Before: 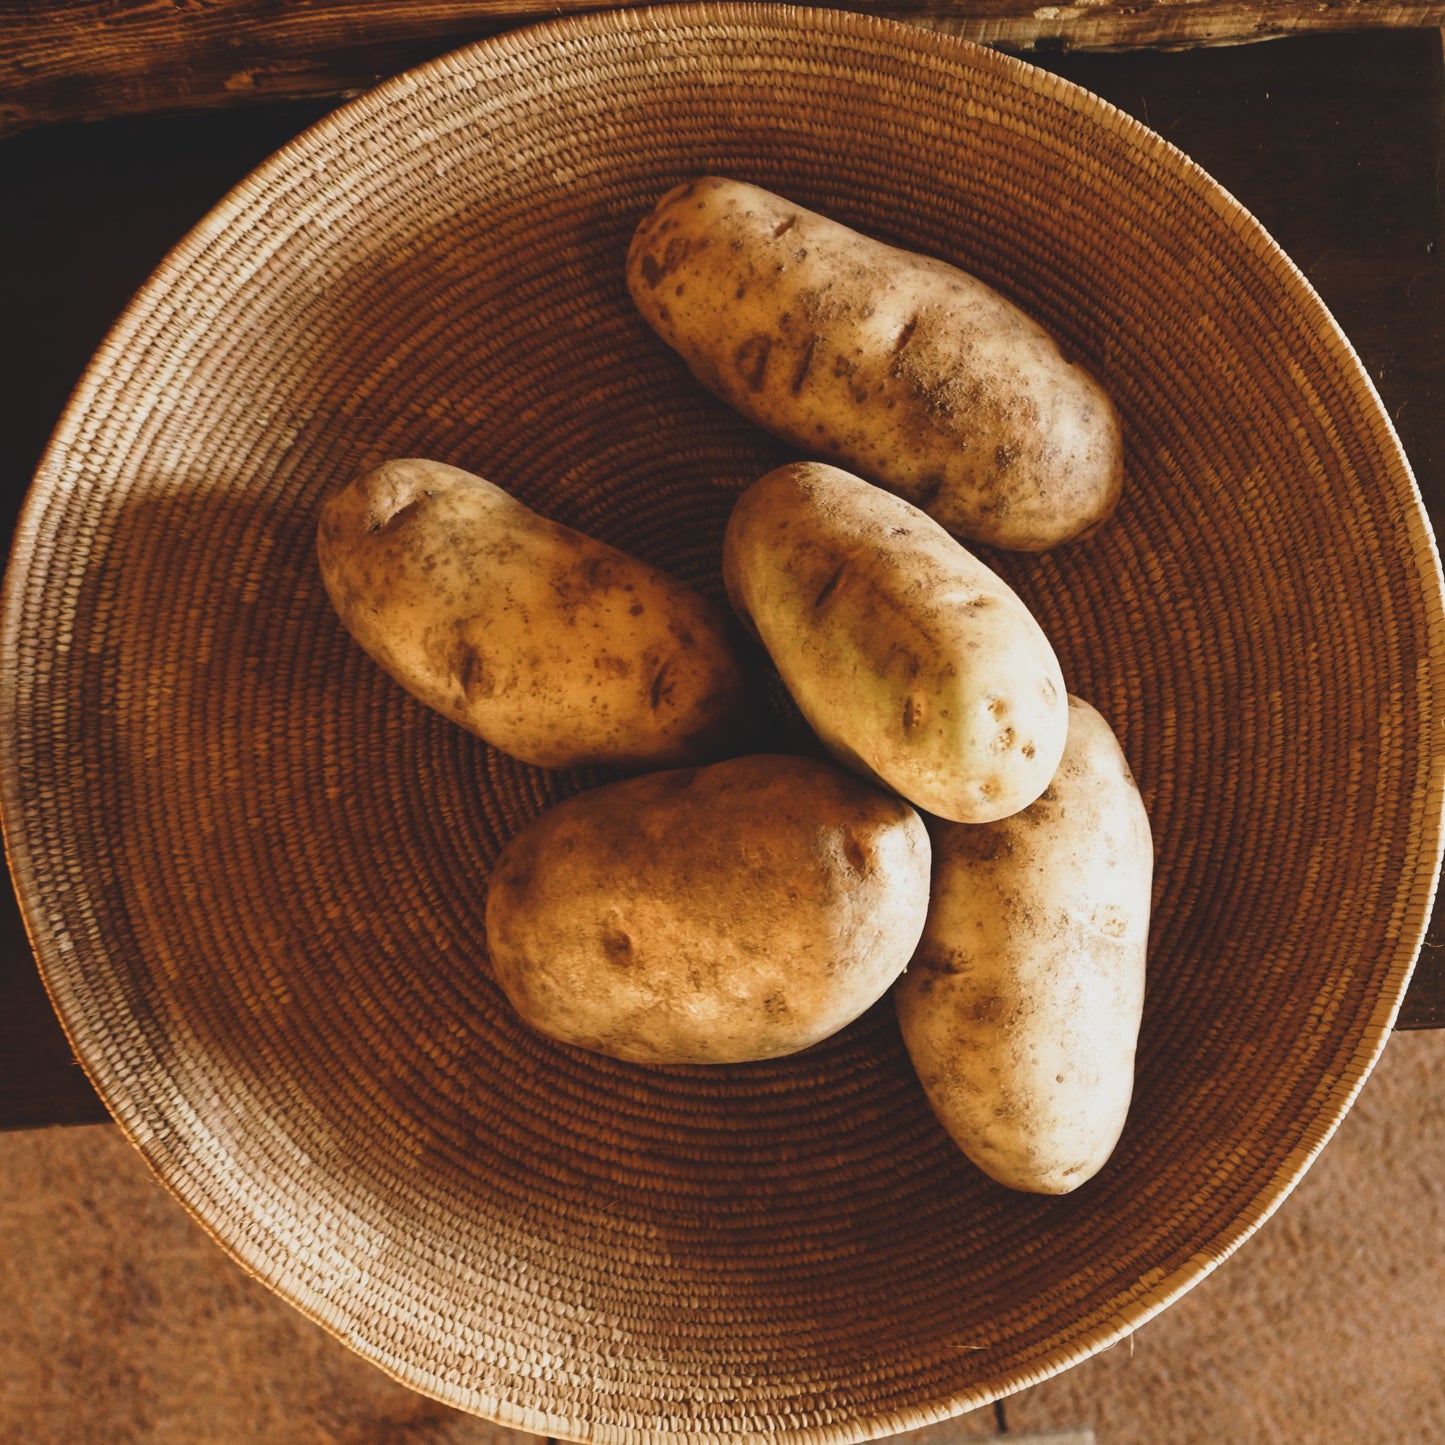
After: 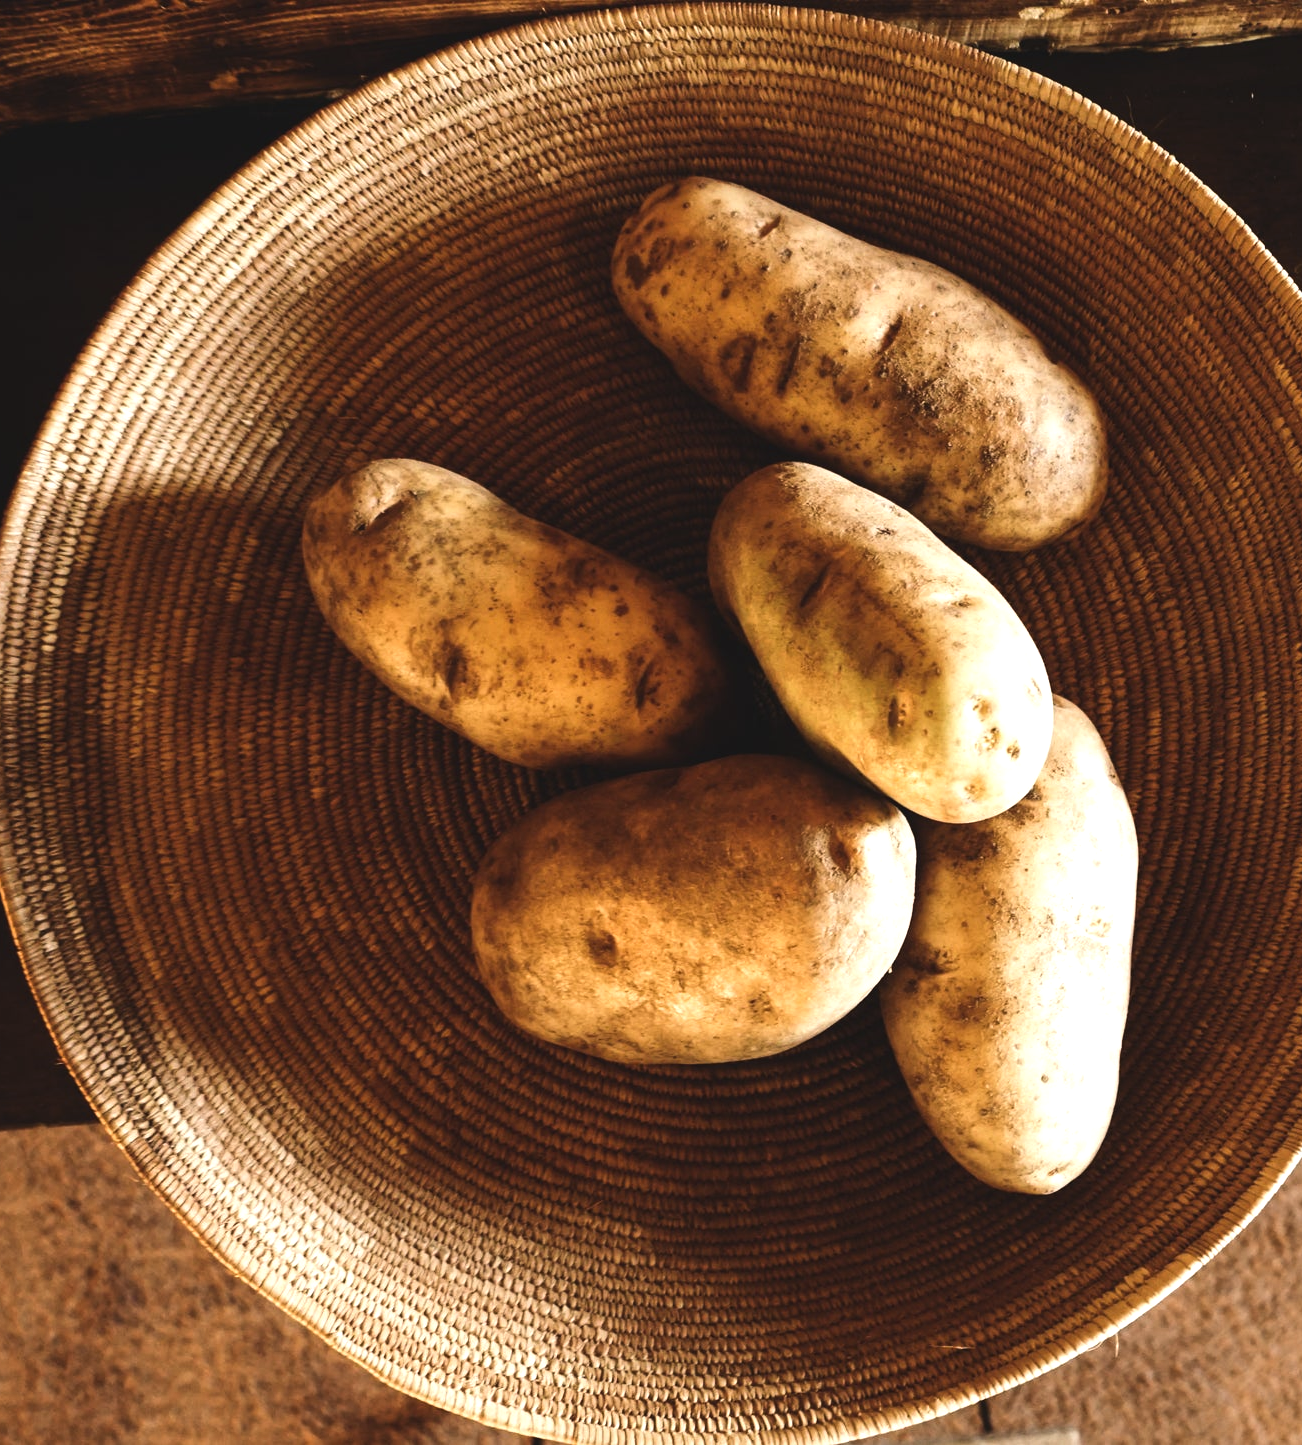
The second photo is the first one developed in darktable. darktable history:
crop and rotate: left 1.088%, right 8.807%
tone equalizer: -8 EV -0.75 EV, -7 EV -0.7 EV, -6 EV -0.6 EV, -5 EV -0.4 EV, -3 EV 0.4 EV, -2 EV 0.6 EV, -1 EV 0.7 EV, +0 EV 0.75 EV, edges refinement/feathering 500, mask exposure compensation -1.57 EV, preserve details no
